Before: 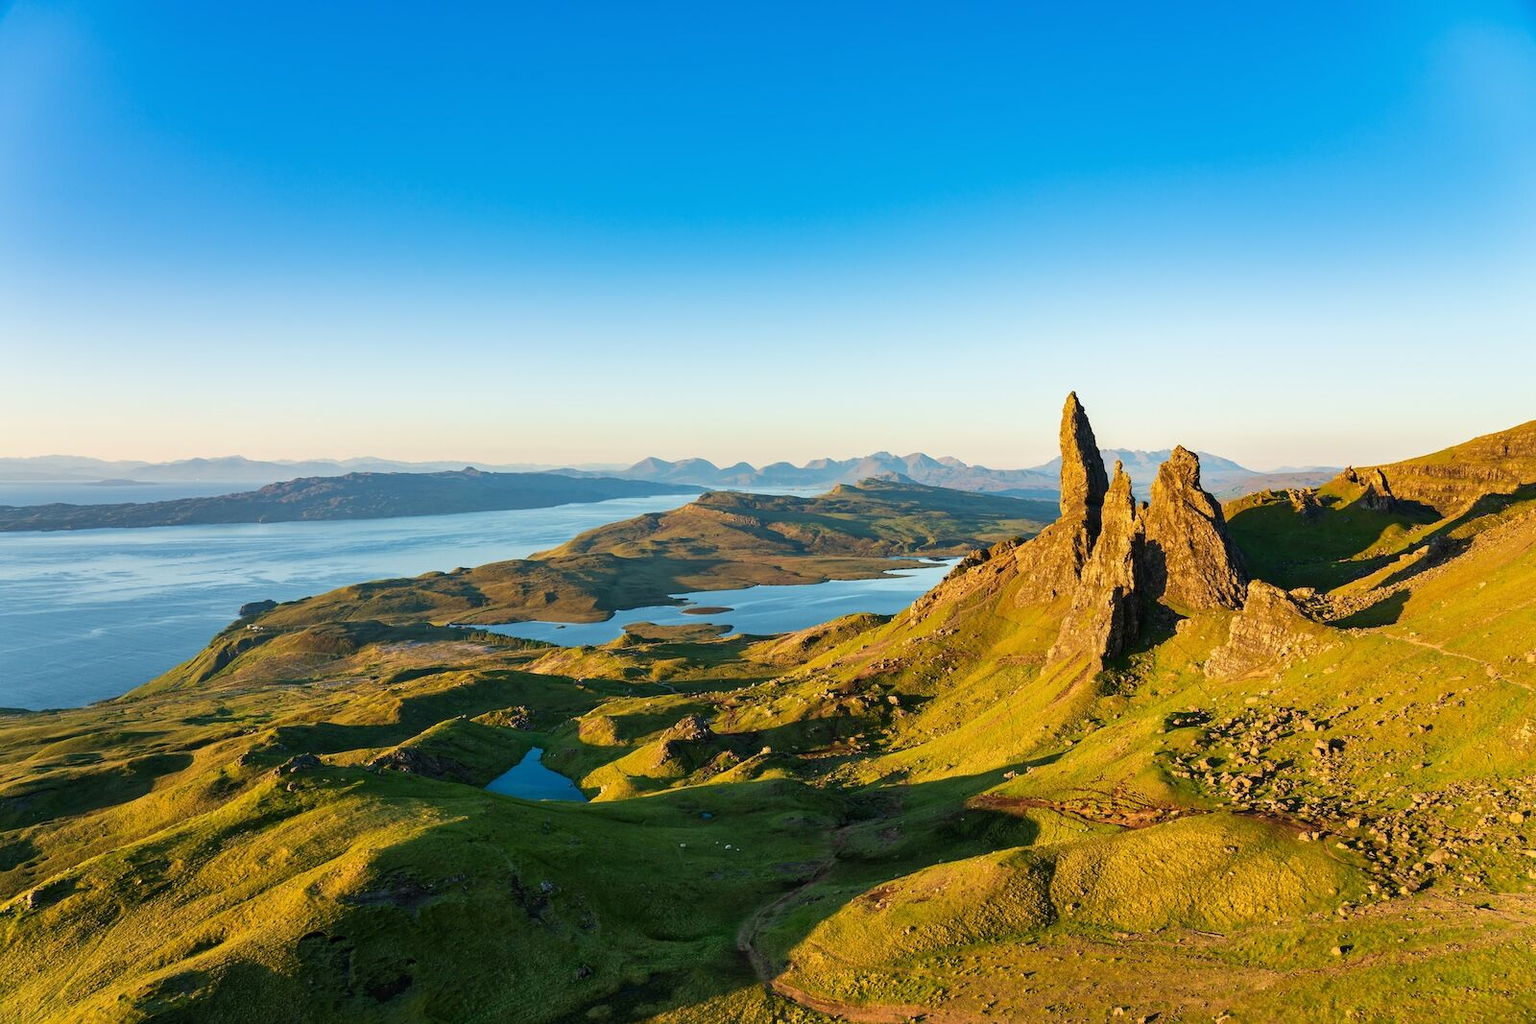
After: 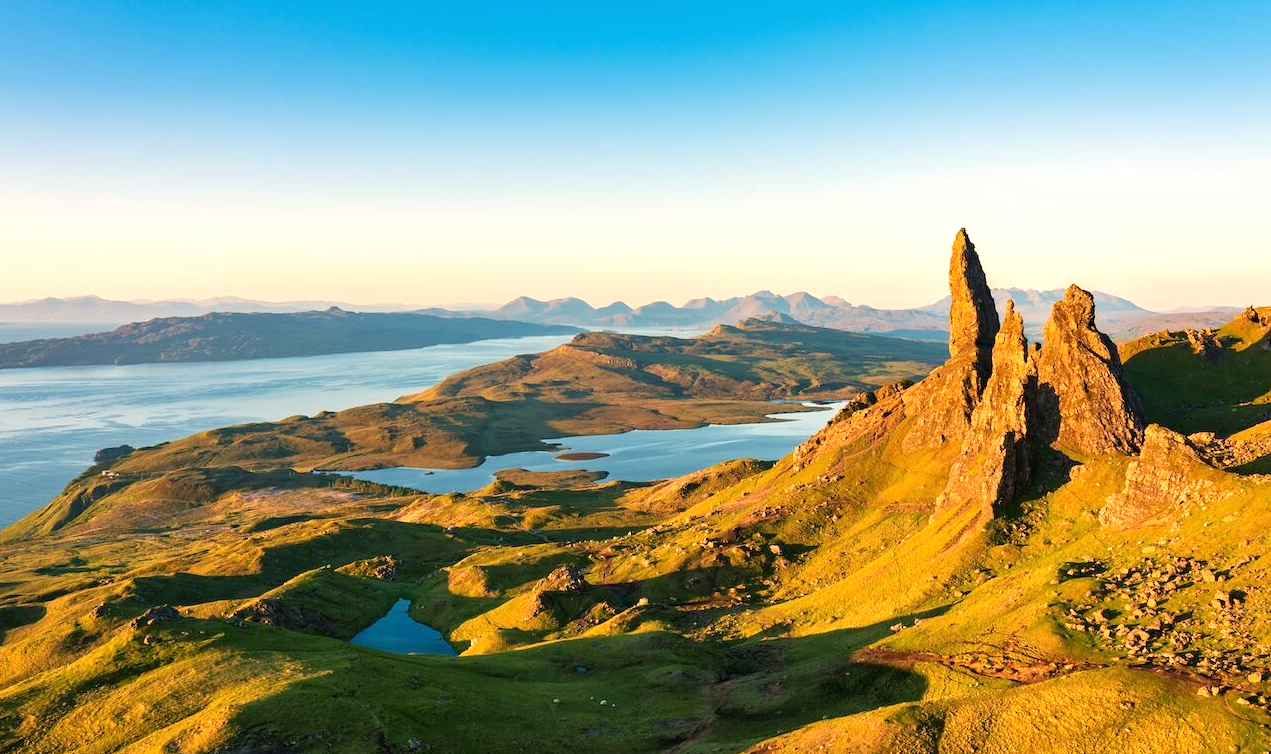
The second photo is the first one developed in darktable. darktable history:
crop: left 9.712%, top 16.928%, right 10.845%, bottom 12.332%
exposure: exposure 0.258 EV, compensate highlight preservation false
white balance: red 1.127, blue 0.943
